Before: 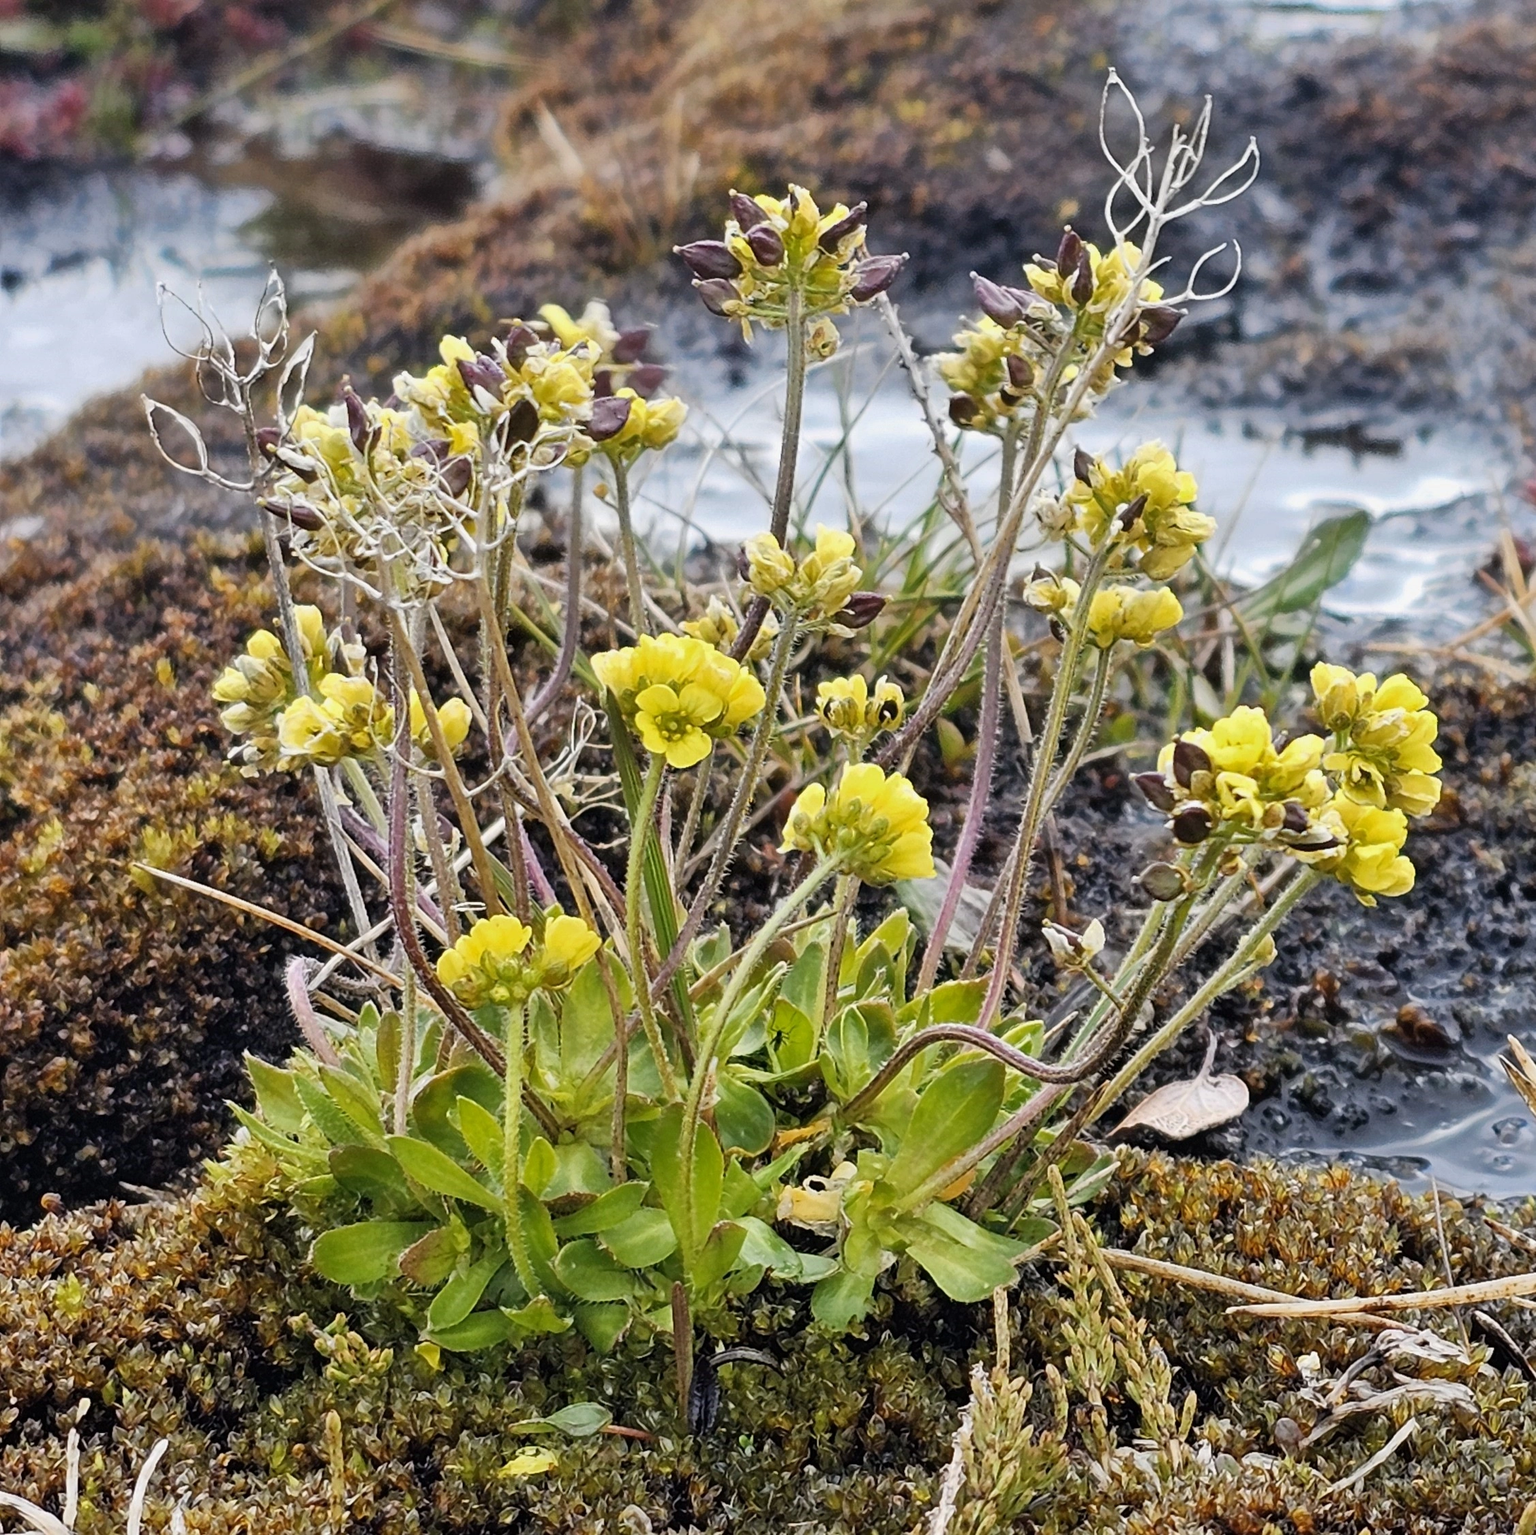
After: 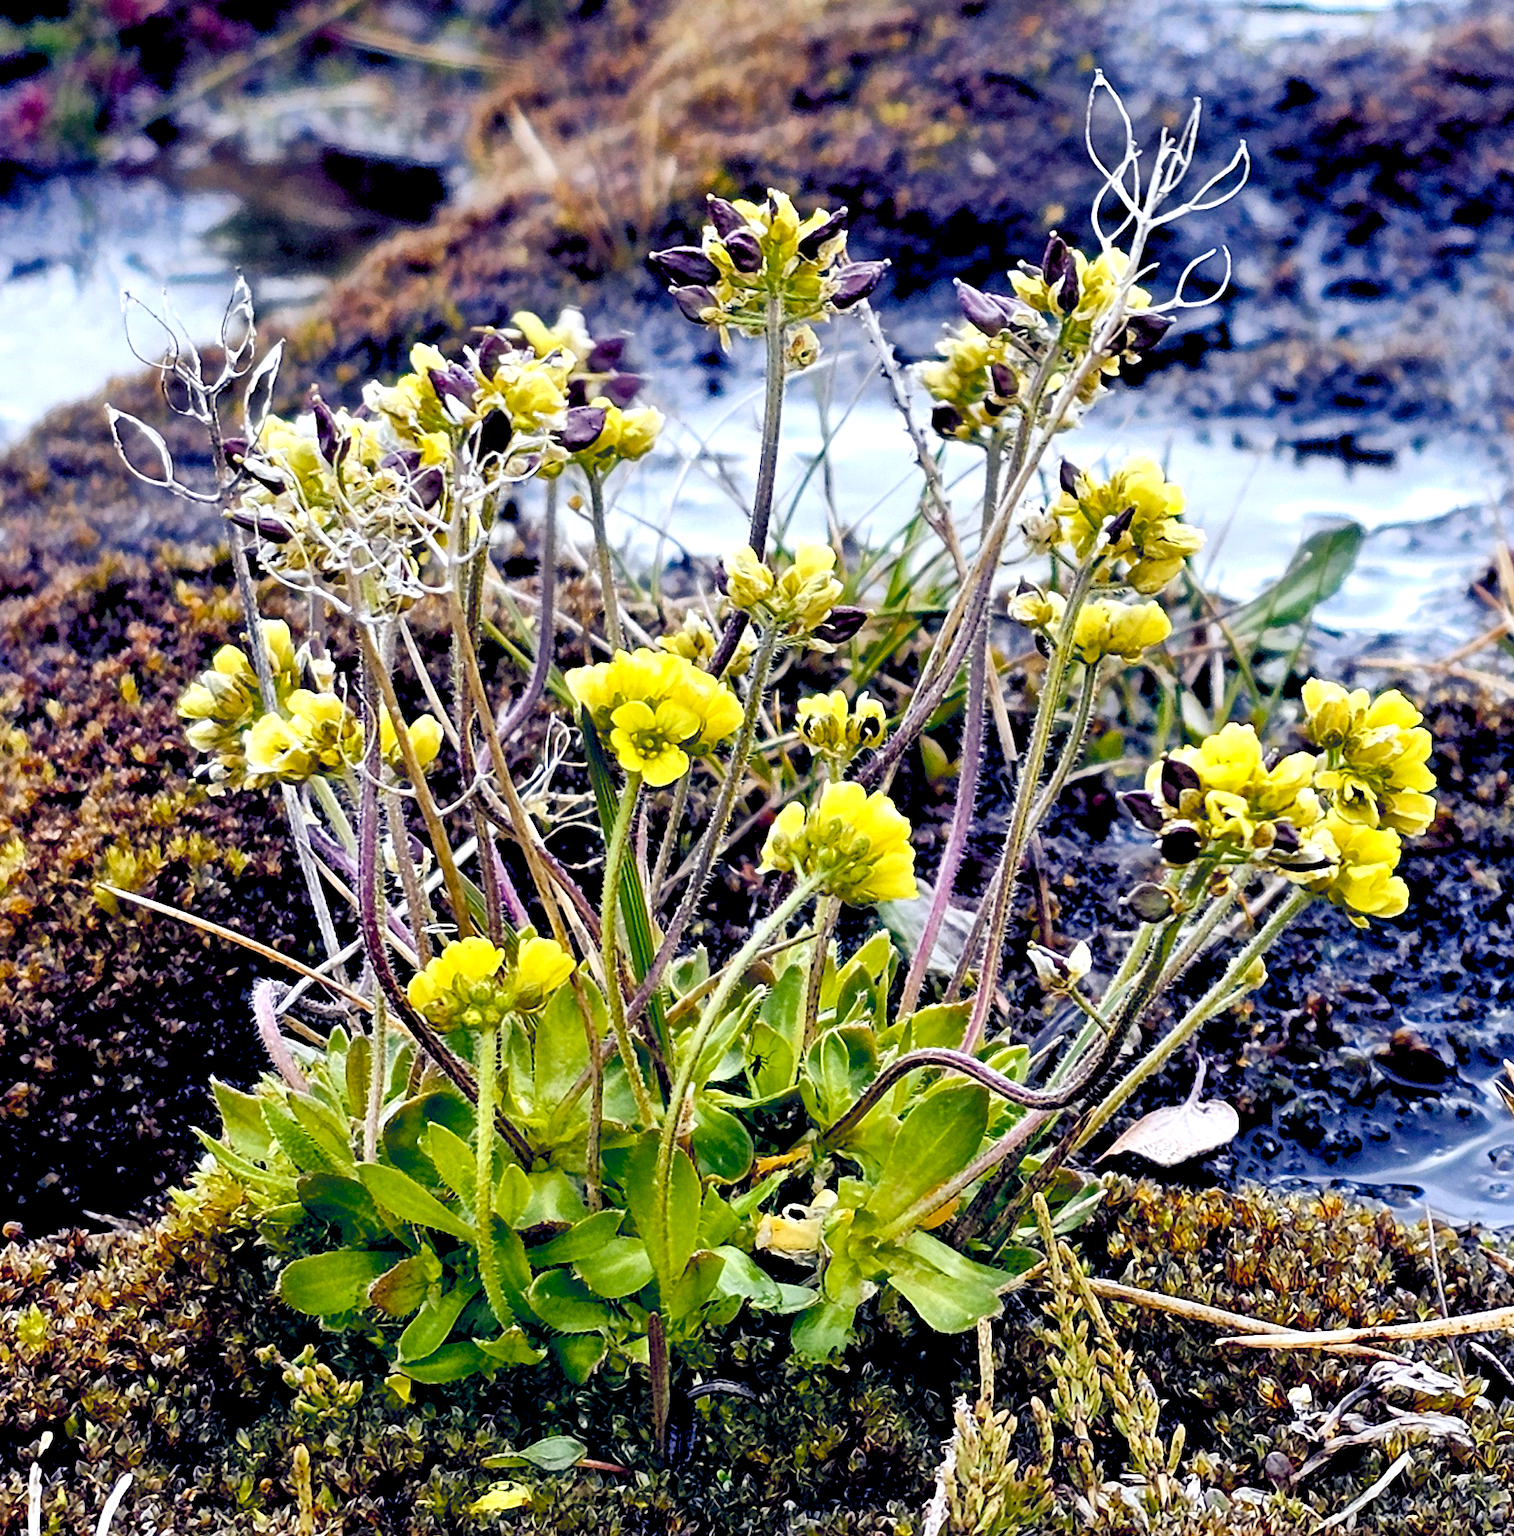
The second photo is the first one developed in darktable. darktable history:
color balance rgb: shadows lift › luminance -41.13%, shadows lift › chroma 14.13%, shadows lift › hue 260°, power › luminance -3.76%, power › chroma 0.56%, power › hue 40.37°, highlights gain › luminance 16.81%, highlights gain › chroma 2.94%, highlights gain › hue 260°, global offset › luminance -0.29%, global offset › chroma 0.31%, global offset › hue 260°, perceptual saturation grading › global saturation 20%, perceptual saturation grading › highlights -13.92%, perceptual saturation grading › shadows 50%
crop and rotate: left 2.536%, right 1.107%, bottom 2.246%
exposure: black level correction 0.031, exposure 0.304 EV, compensate highlight preservation false
